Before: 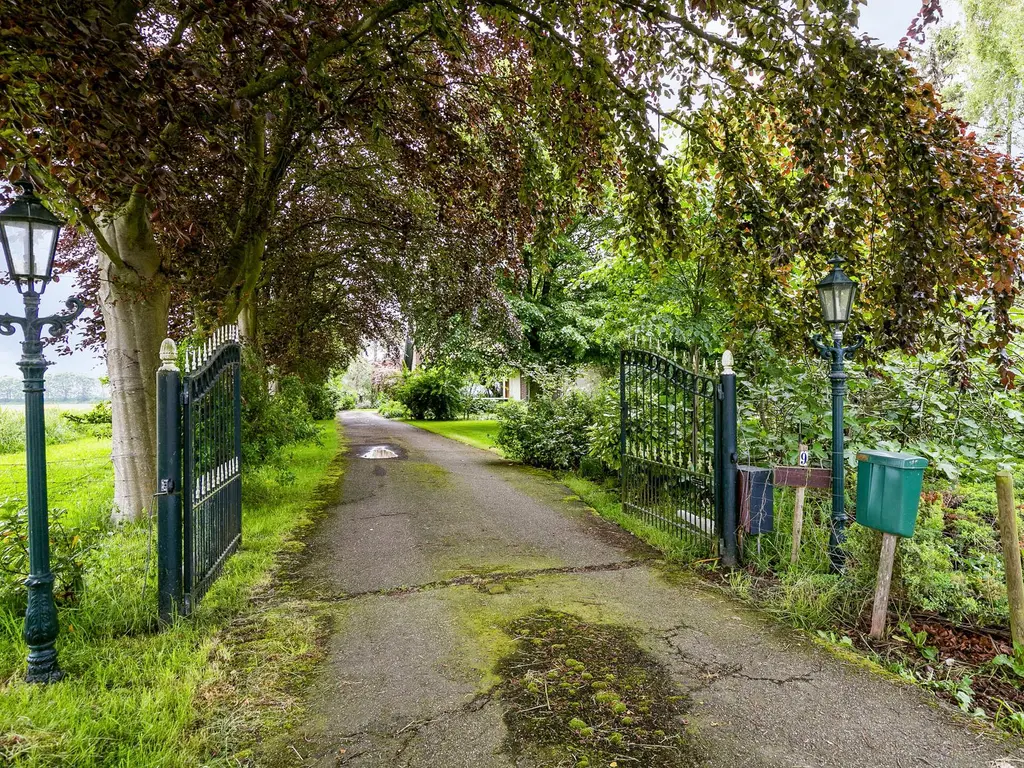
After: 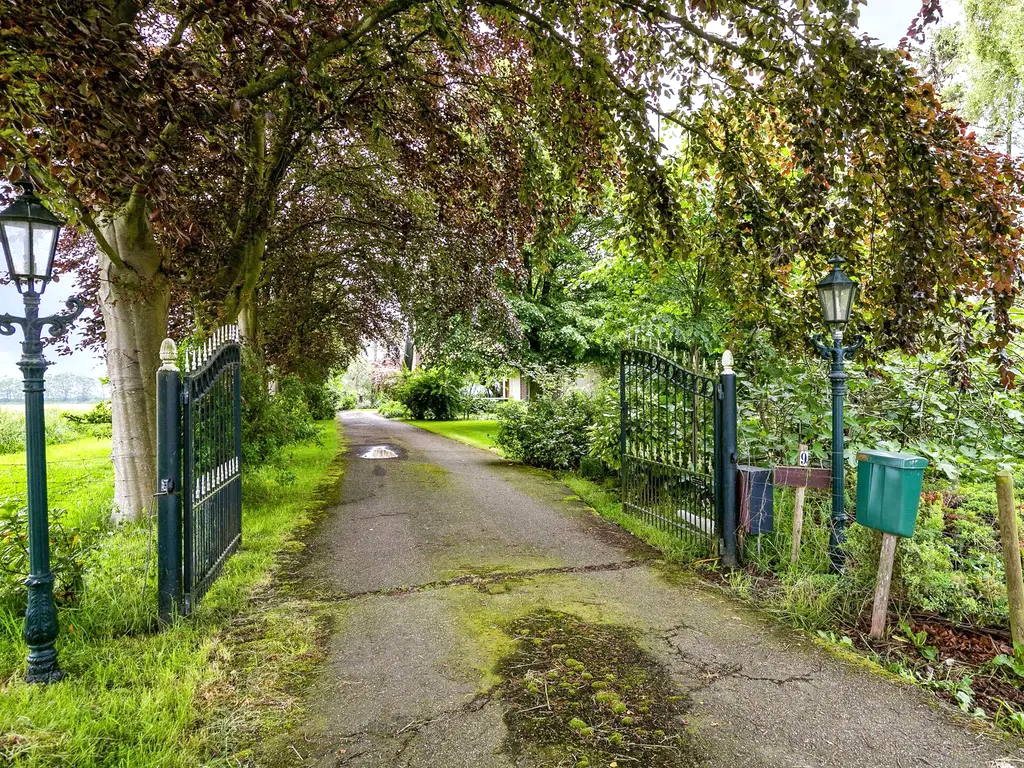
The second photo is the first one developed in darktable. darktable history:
shadows and highlights: soften with gaussian
exposure: exposure 0.2 EV, compensate highlight preservation false
